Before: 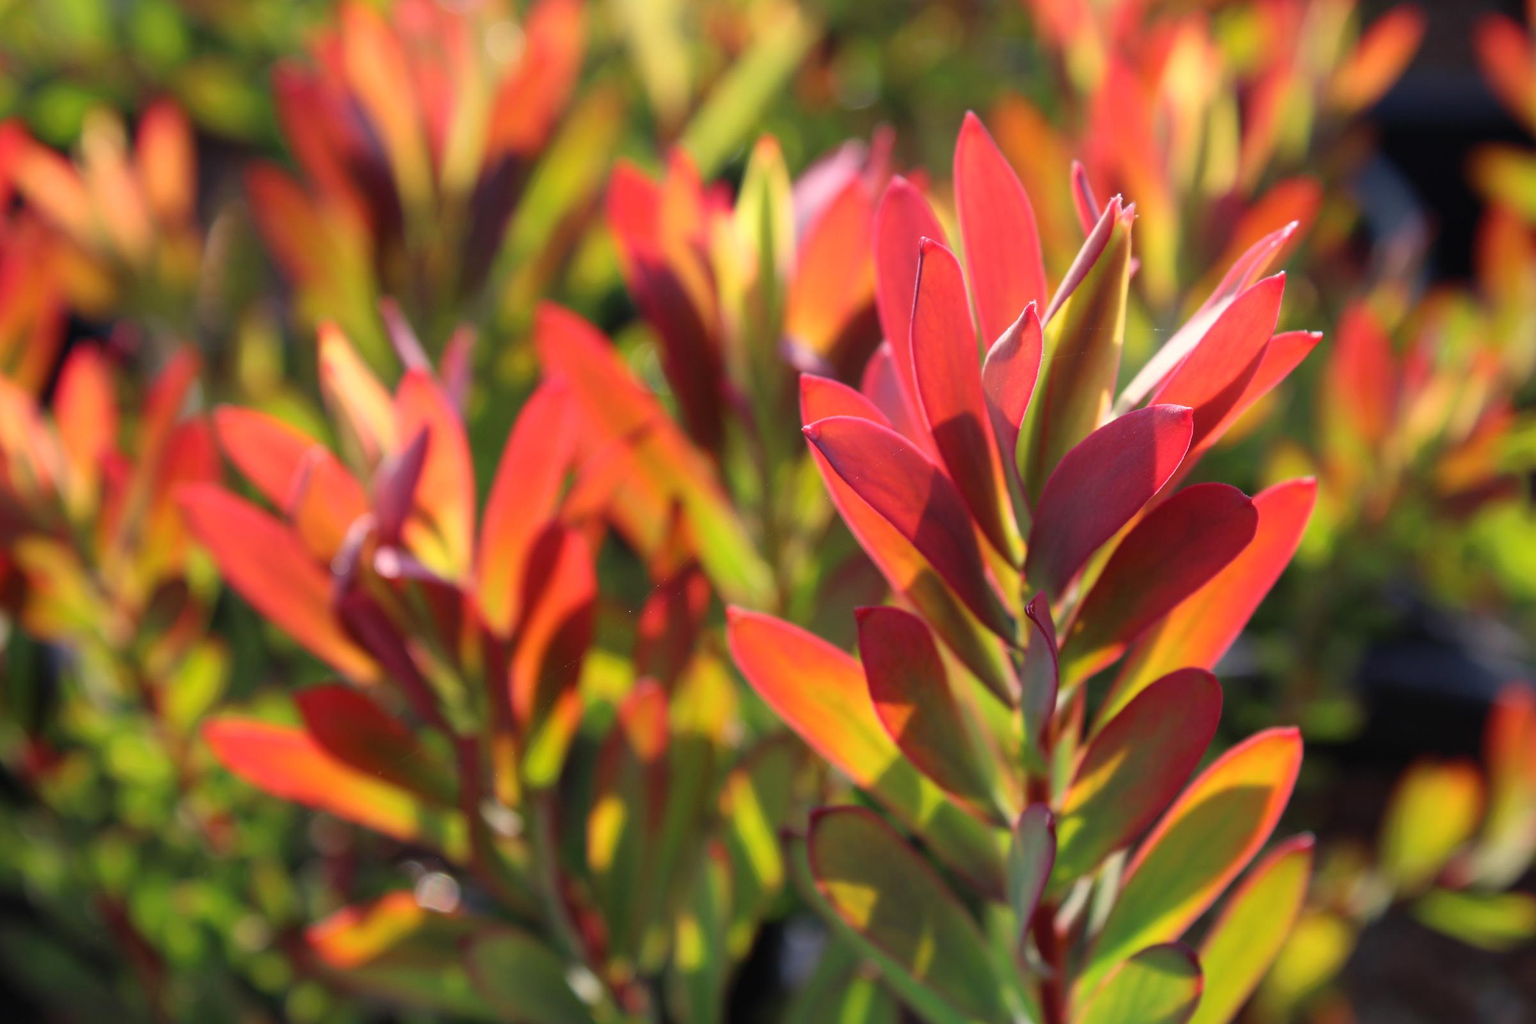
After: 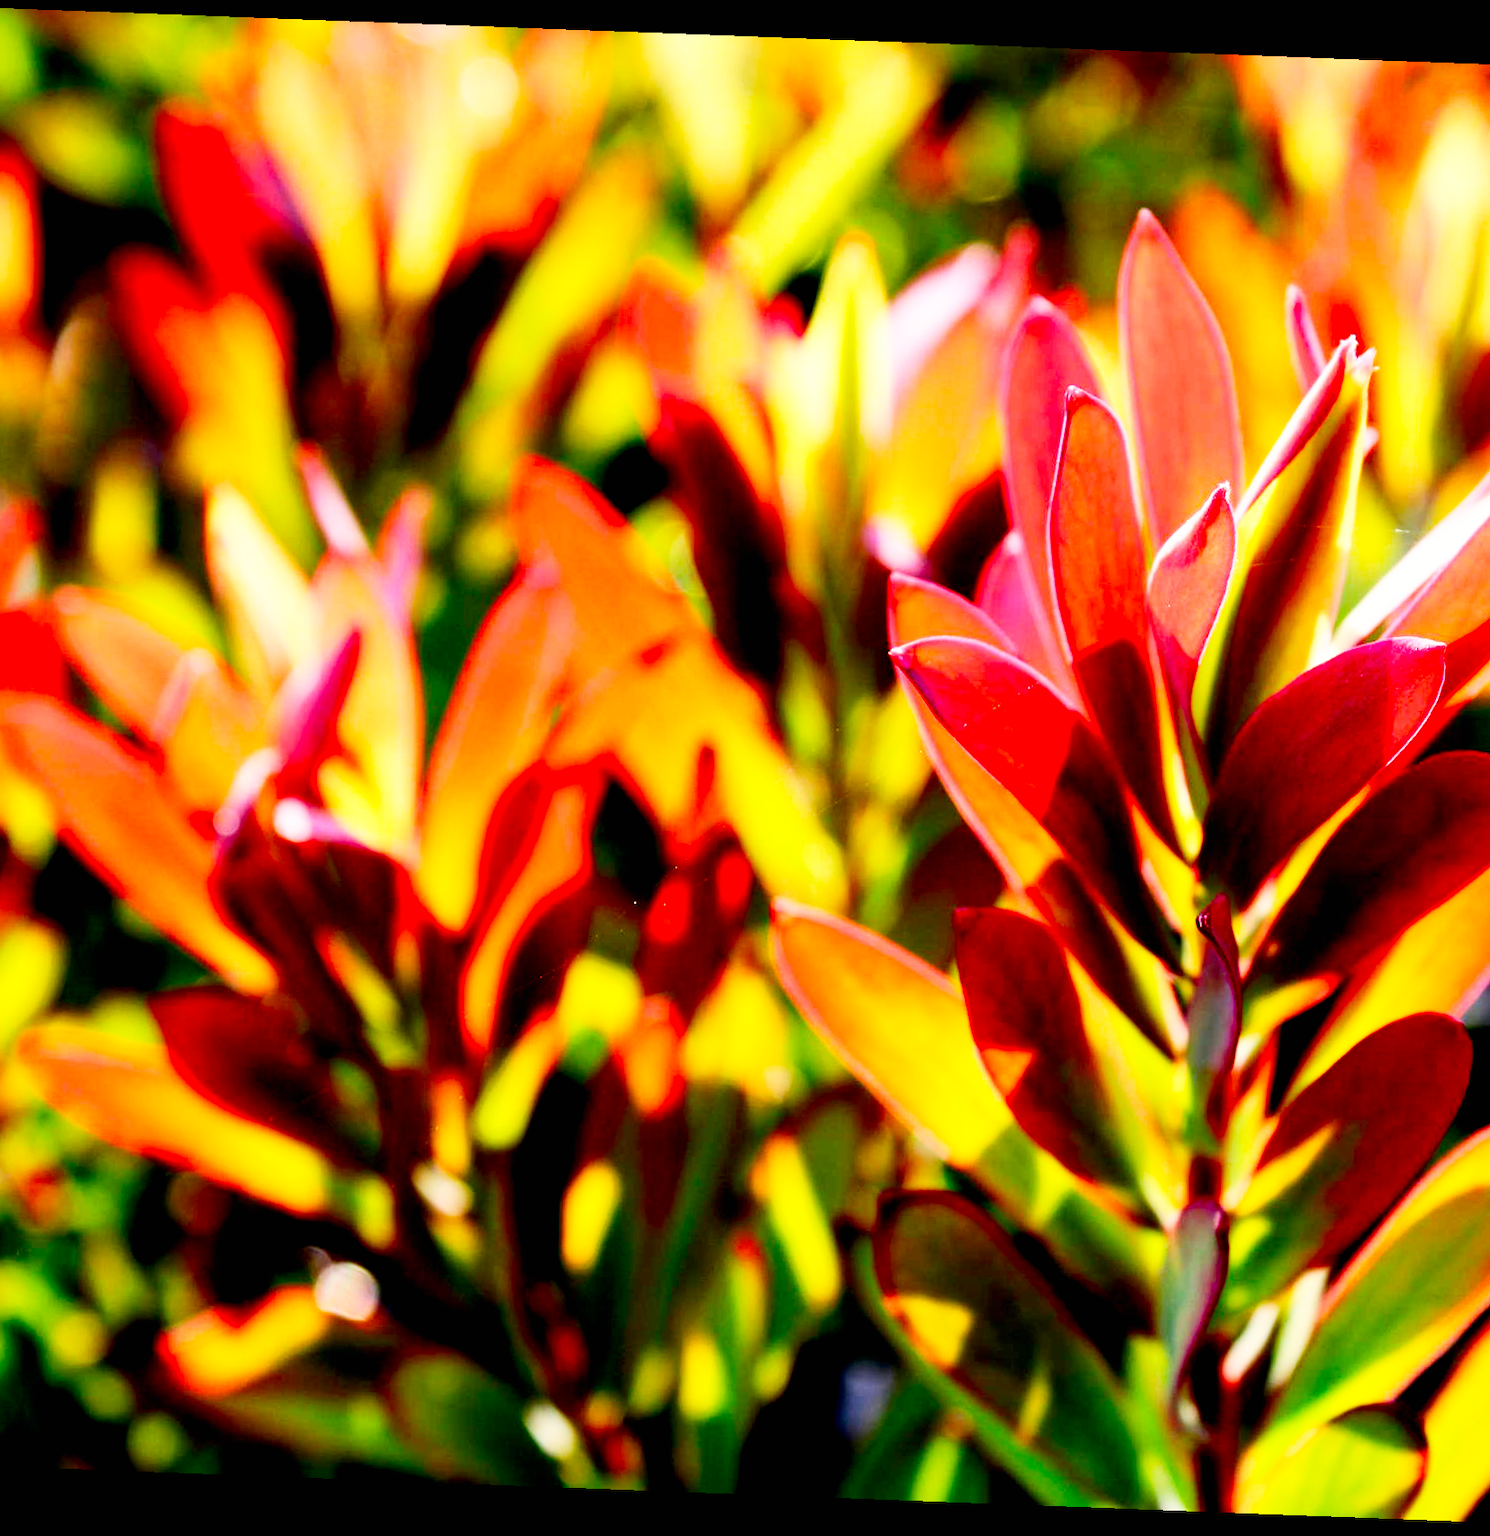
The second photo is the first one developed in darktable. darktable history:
exposure: black level correction 0.047, exposure 0.013 EV, compensate highlight preservation false
base curve: curves: ch0 [(0, 0) (0.007, 0.004) (0.027, 0.03) (0.046, 0.07) (0.207, 0.54) (0.442, 0.872) (0.673, 0.972) (1, 1)], preserve colors none
crop and rotate: left 12.648%, right 20.685%
rotate and perspective: rotation 2.17°, automatic cropping off
contrast brightness saturation: contrast 0.15, brightness 0.05
